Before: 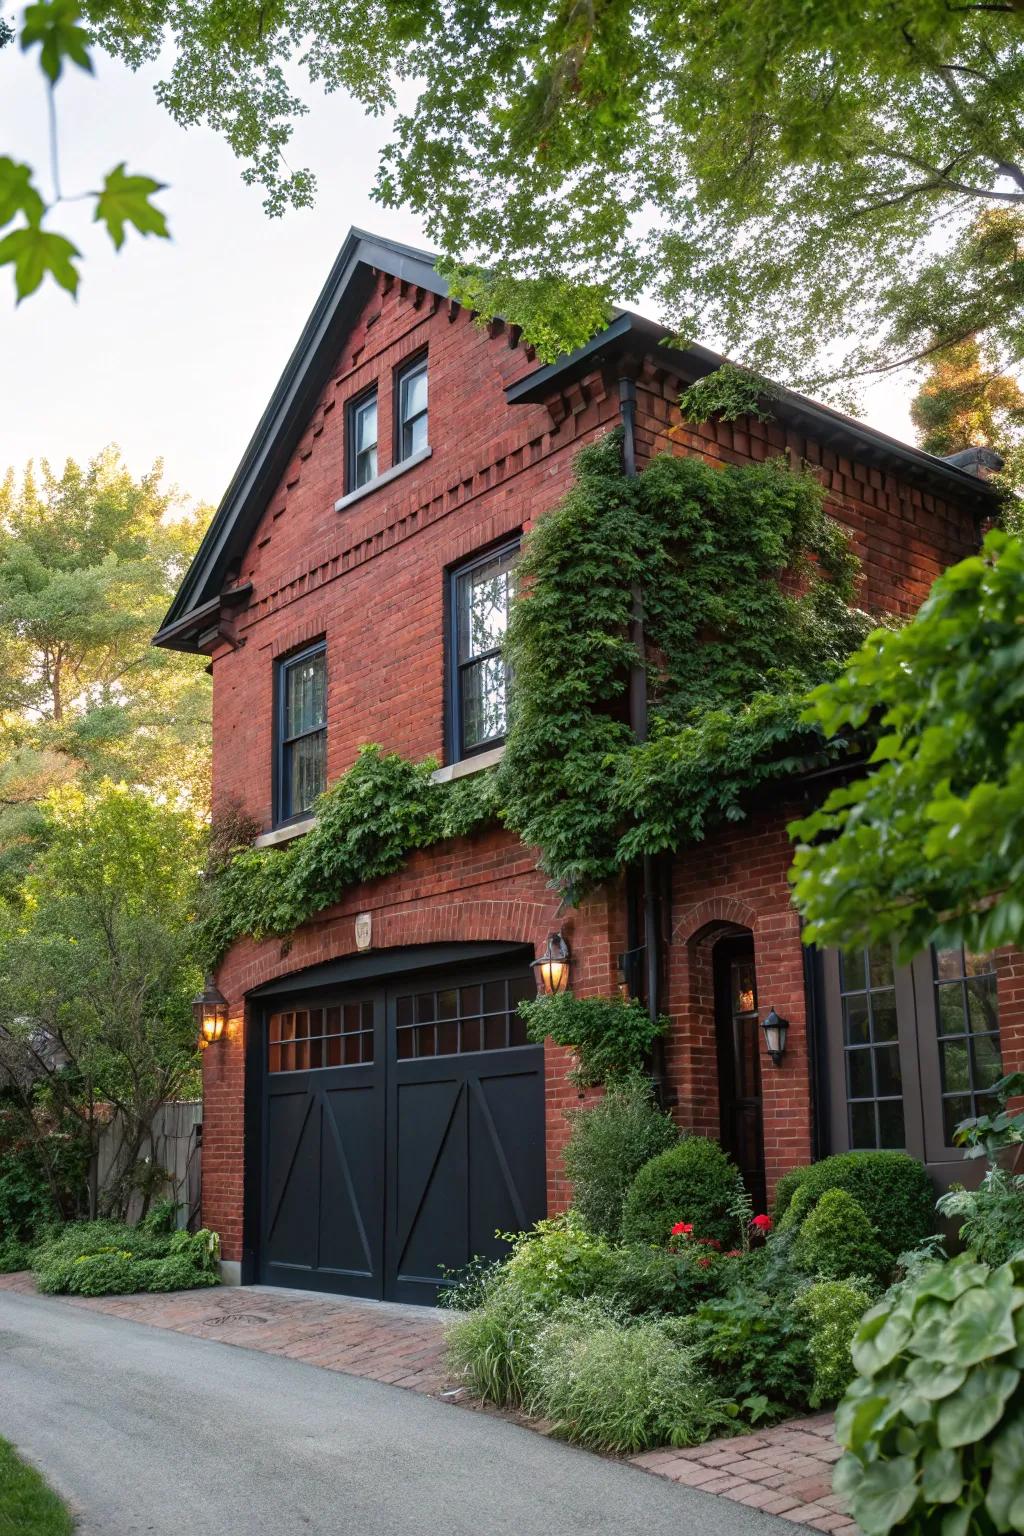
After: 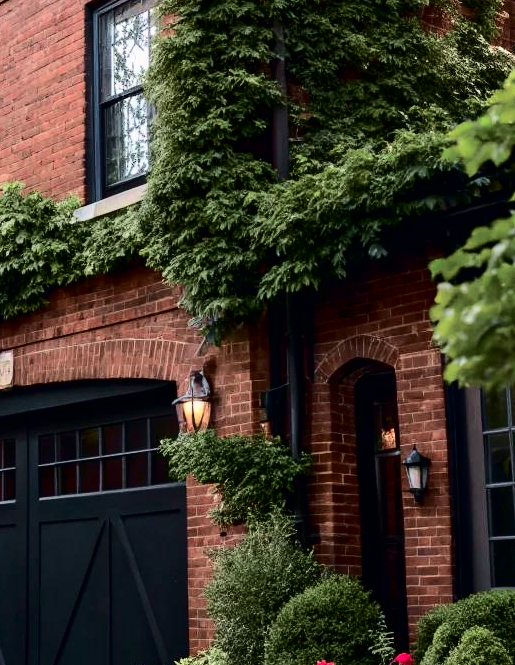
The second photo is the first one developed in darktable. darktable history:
crop: left 35.03%, top 36.625%, right 14.663%, bottom 20.057%
tone equalizer: -8 EV -0.417 EV, -7 EV -0.389 EV, -6 EV -0.333 EV, -5 EV -0.222 EV, -3 EV 0.222 EV, -2 EV 0.333 EV, -1 EV 0.389 EV, +0 EV 0.417 EV, edges refinement/feathering 500, mask exposure compensation -1.57 EV, preserve details no
tone curve: curves: ch0 [(0, 0) (0.049, 0.01) (0.154, 0.081) (0.491, 0.56) (0.739, 0.794) (0.992, 0.937)]; ch1 [(0, 0) (0.172, 0.123) (0.317, 0.272) (0.401, 0.422) (0.499, 0.497) (0.531, 0.54) (0.615, 0.603) (0.741, 0.783) (1, 1)]; ch2 [(0, 0) (0.411, 0.424) (0.462, 0.464) (0.502, 0.489) (0.544, 0.551) (0.686, 0.638) (1, 1)], color space Lab, independent channels, preserve colors none
